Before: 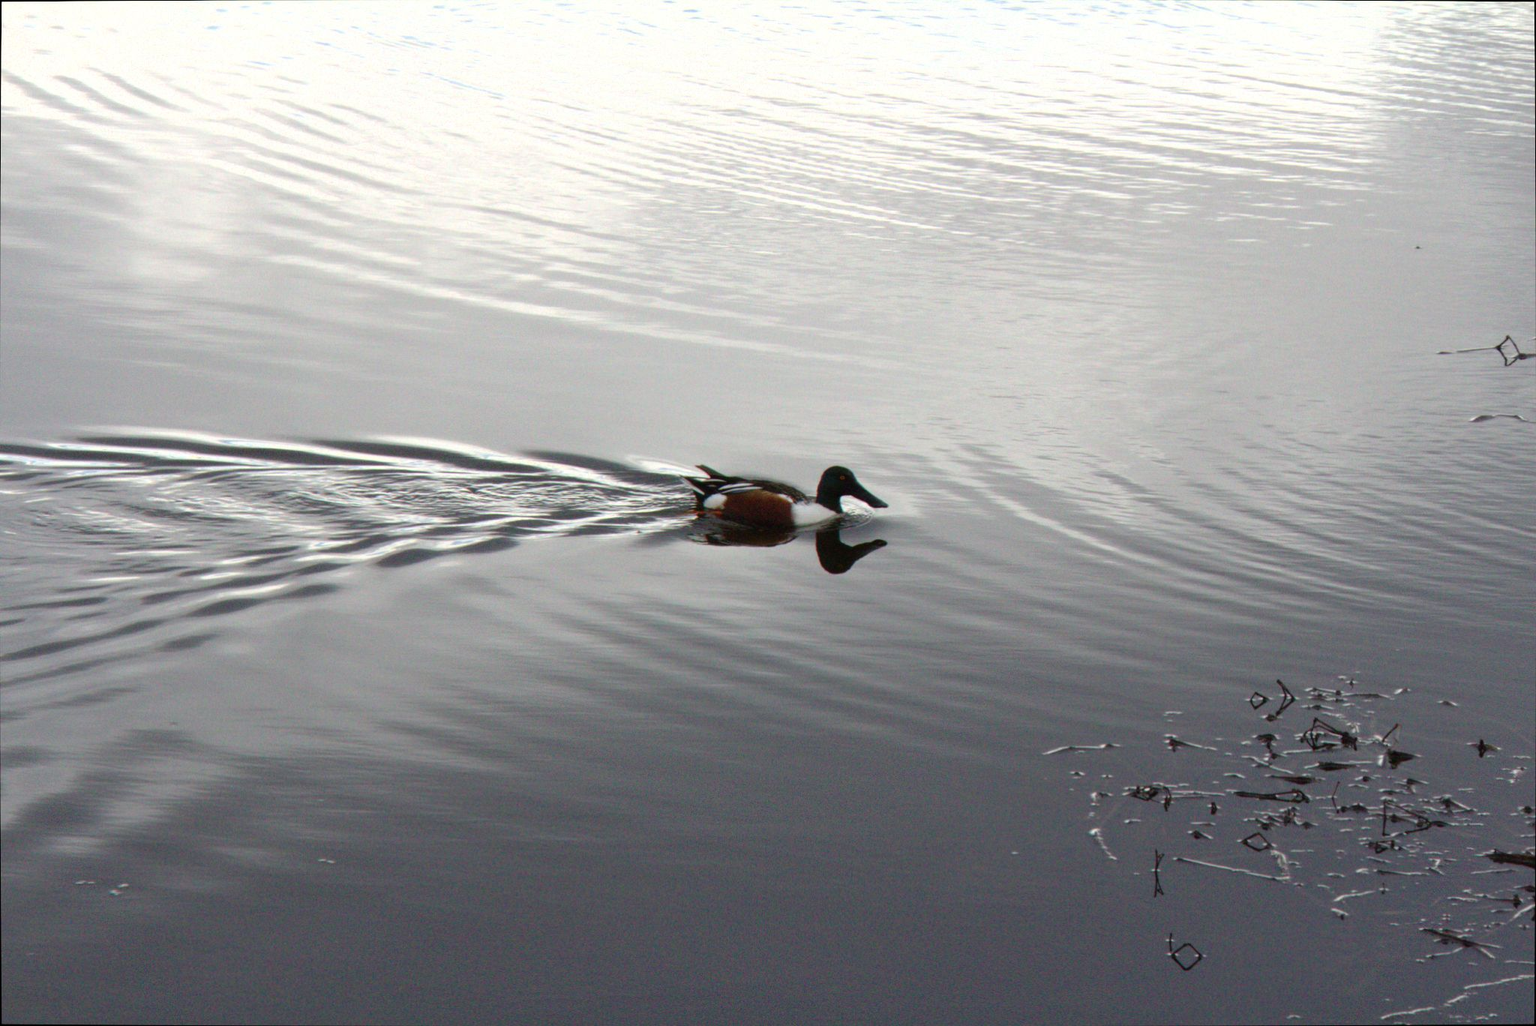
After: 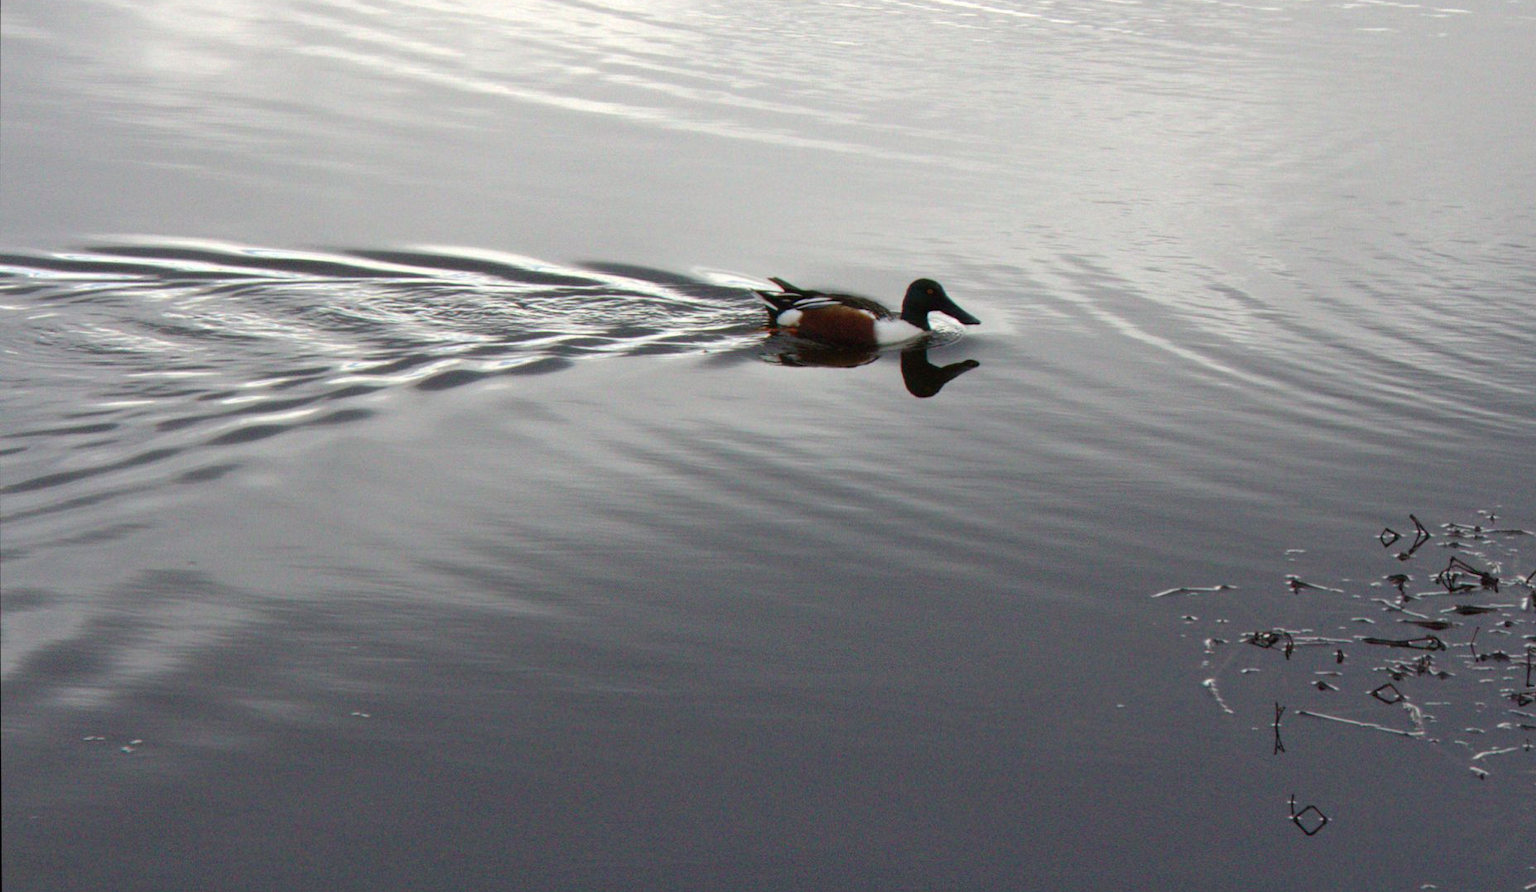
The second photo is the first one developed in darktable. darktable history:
base curve: preserve colors none
crop: top 20.875%, right 9.421%, bottom 0.323%
